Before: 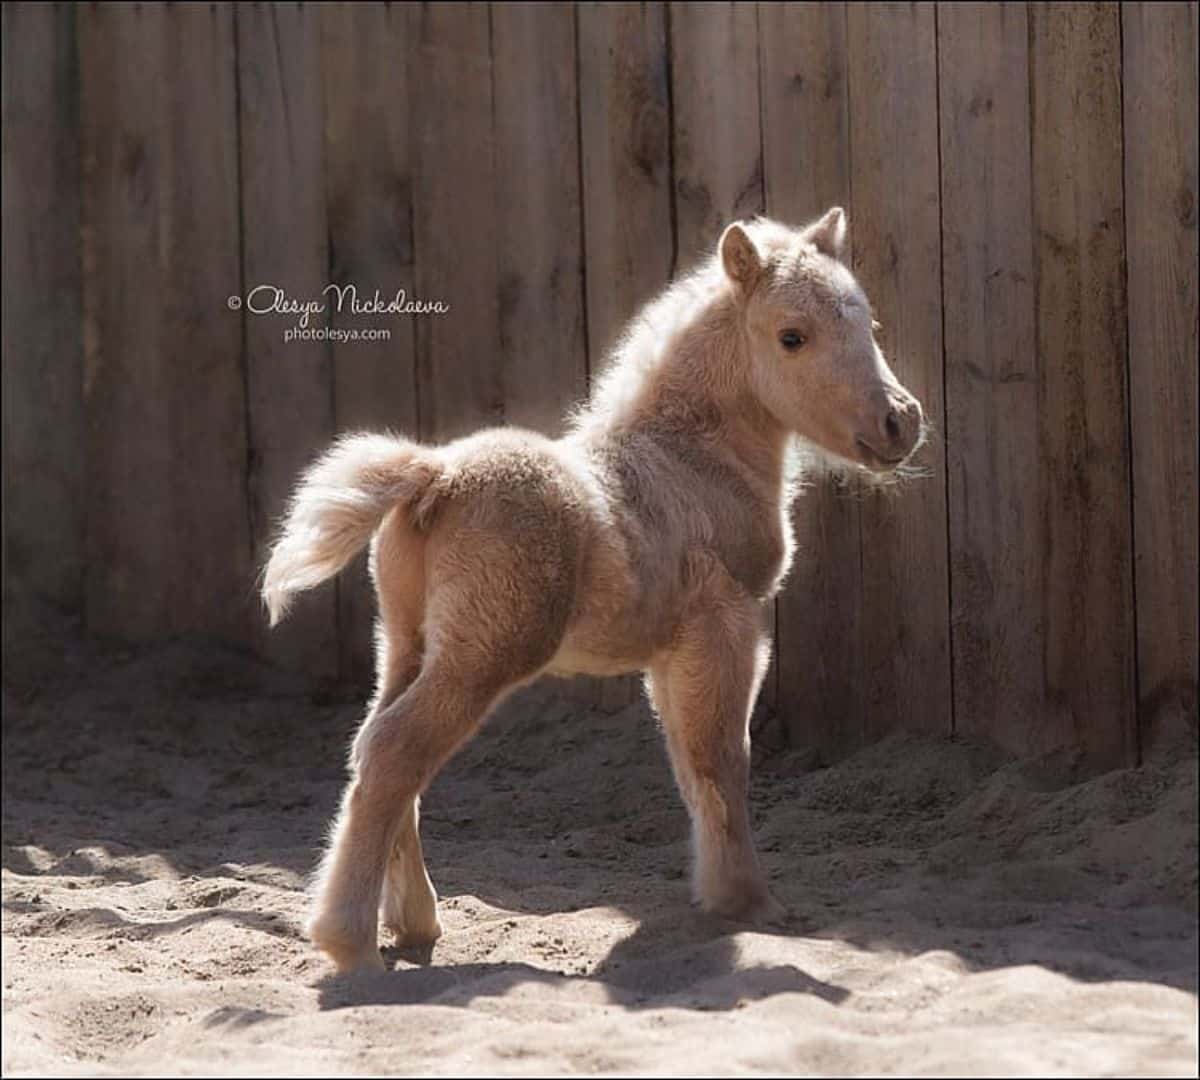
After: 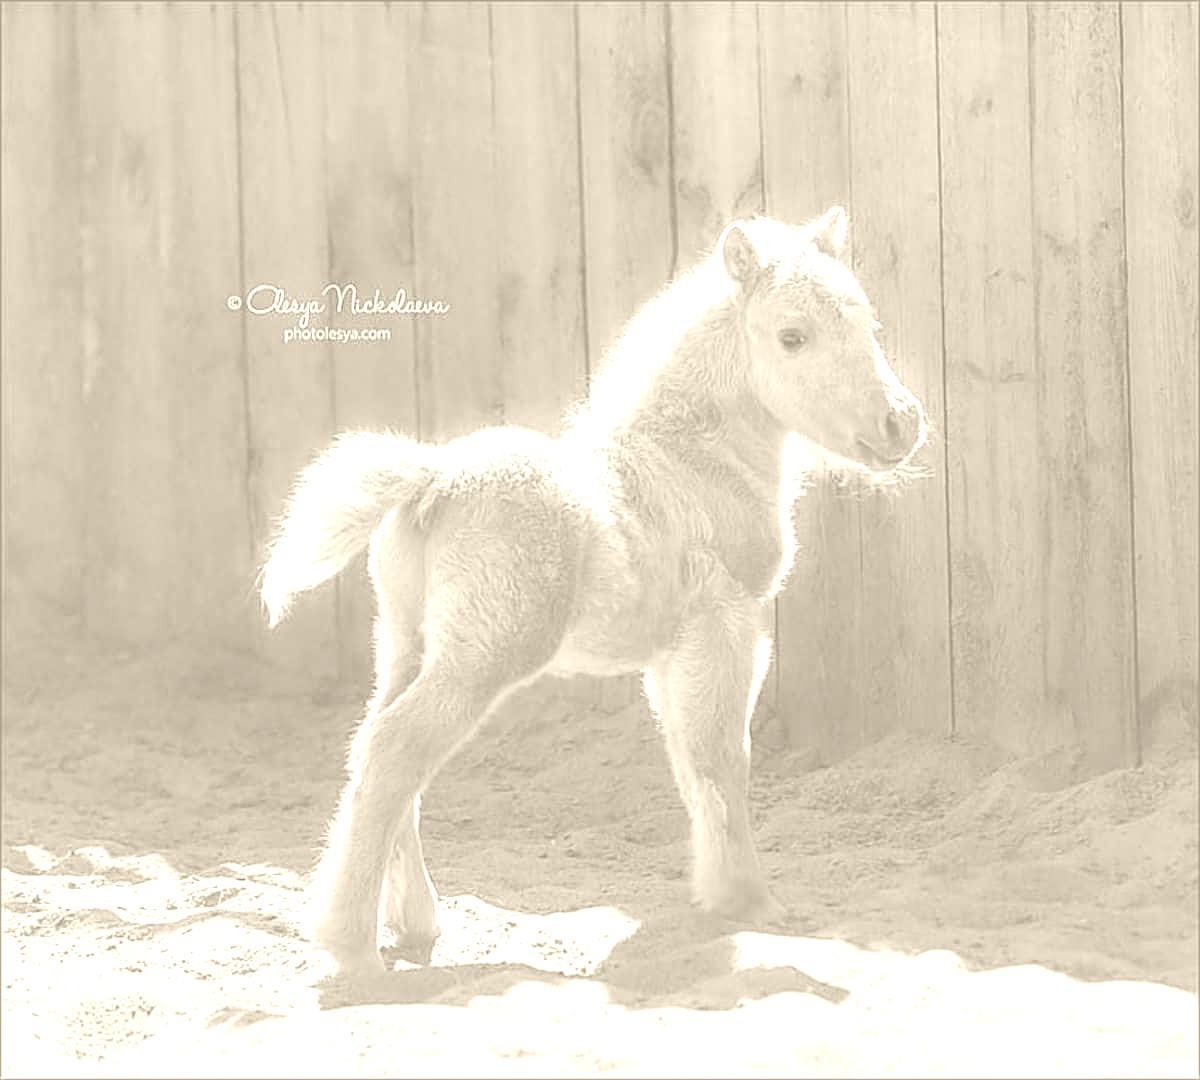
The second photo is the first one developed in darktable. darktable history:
sharpen: on, module defaults
colorize: hue 36°, saturation 71%, lightness 80.79%
local contrast: detail 150%
white balance: red 0.954, blue 1.079
